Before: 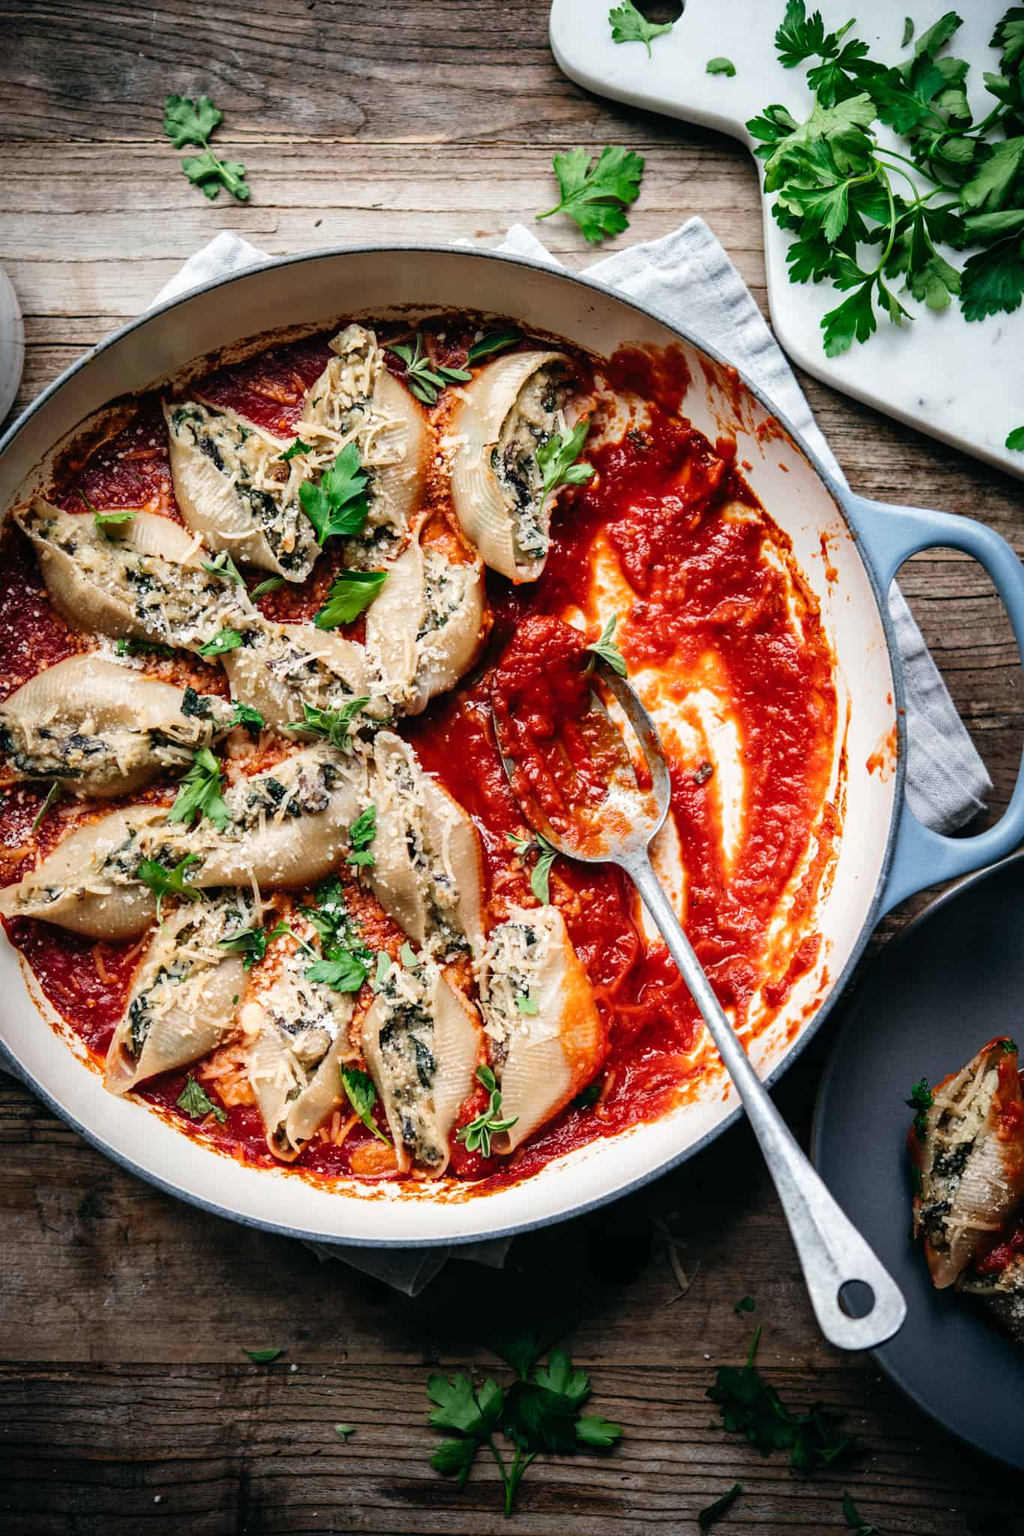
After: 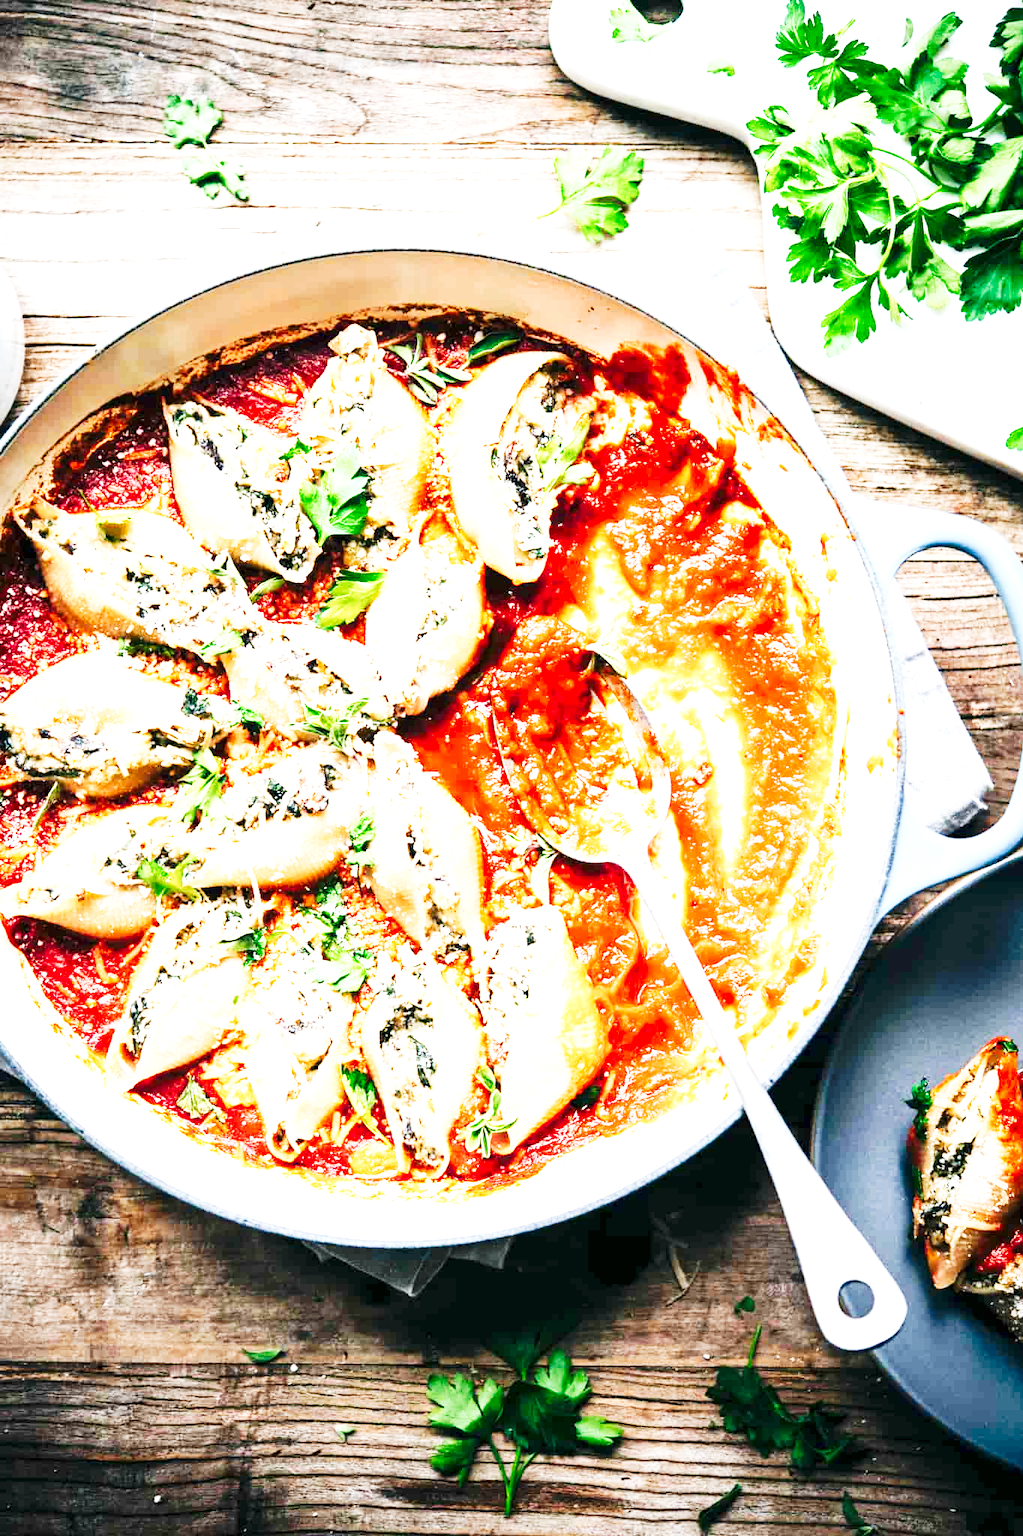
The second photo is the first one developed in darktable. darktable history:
exposure: black level correction 0.001, exposure 1.82 EV, compensate highlight preservation false
tone curve: curves: ch0 [(0, 0) (0.003, 0.003) (0.011, 0.013) (0.025, 0.028) (0.044, 0.05) (0.069, 0.078) (0.1, 0.113) (0.136, 0.153) (0.177, 0.2) (0.224, 0.271) (0.277, 0.374) (0.335, 0.47) (0.399, 0.574) (0.468, 0.688) (0.543, 0.79) (0.623, 0.859) (0.709, 0.919) (0.801, 0.957) (0.898, 0.978) (1, 1)], preserve colors none
